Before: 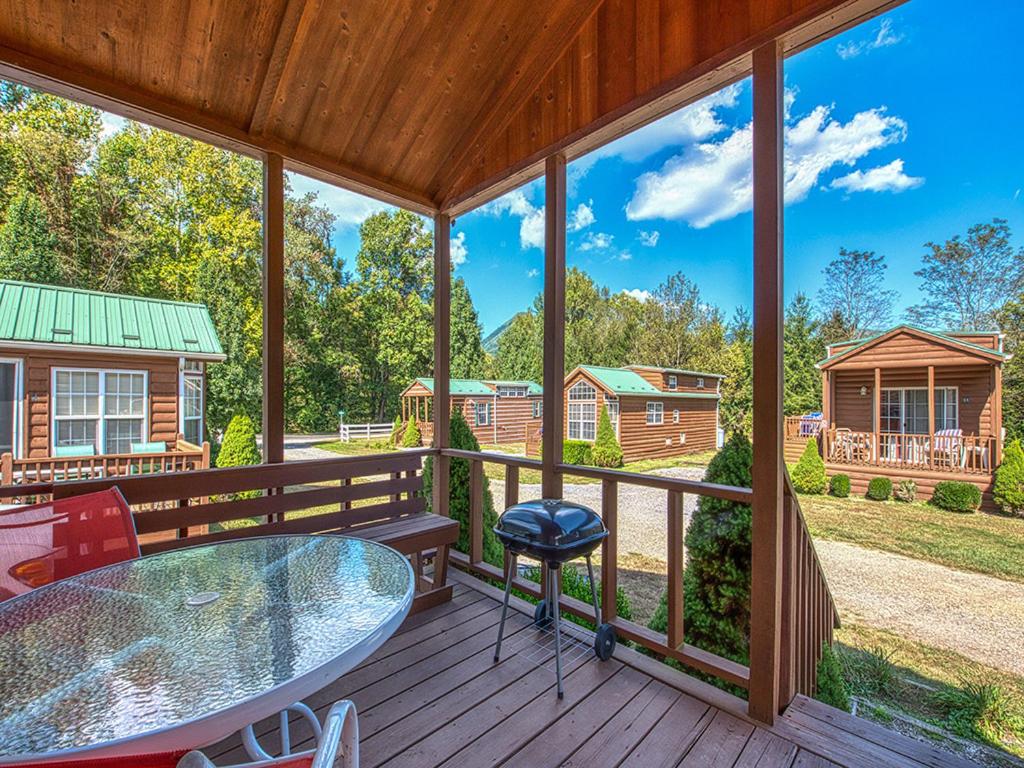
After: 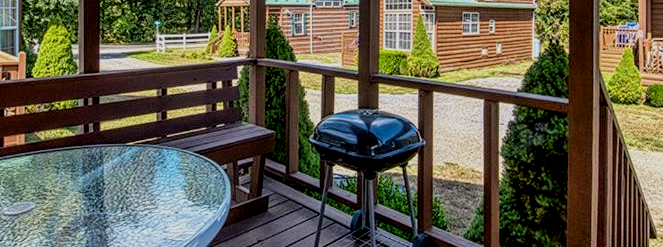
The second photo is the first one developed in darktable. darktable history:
crop: left 18.042%, top 50.828%, right 17.129%, bottom 16.898%
color balance rgb: shadows lift › luminance -9.967%, shadows fall-off 298.839%, white fulcrum 1.99 EV, highlights fall-off 299.162%, perceptual saturation grading › global saturation 0.887%, mask middle-gray fulcrum 99.953%, contrast gray fulcrum 38.296%
exposure: black level correction 0.017, exposure -0.006 EV, compensate highlight preservation false
filmic rgb: middle gray luminance 28.98%, black relative exposure -10.26 EV, white relative exposure 5.49 EV, threshold 5.98 EV, target black luminance 0%, hardness 3.92, latitude 2.69%, contrast 1.123, highlights saturation mix 6.15%, shadows ↔ highlights balance 15.22%, enable highlight reconstruction true
shadows and highlights: shadows -0.67, highlights 39.42
